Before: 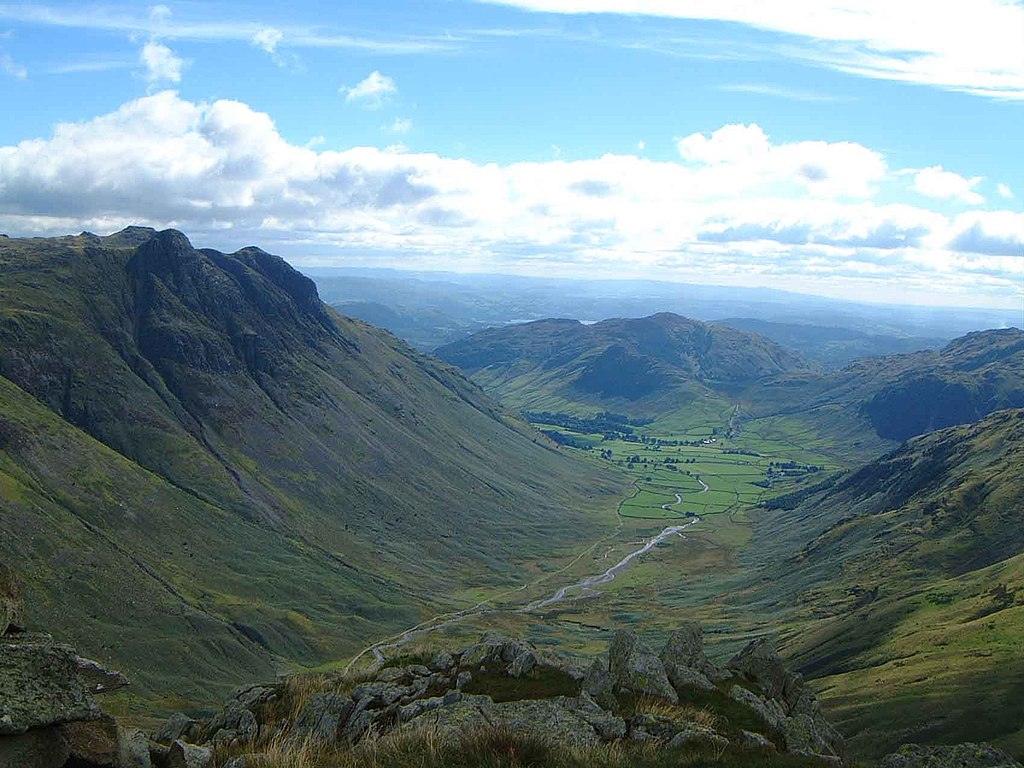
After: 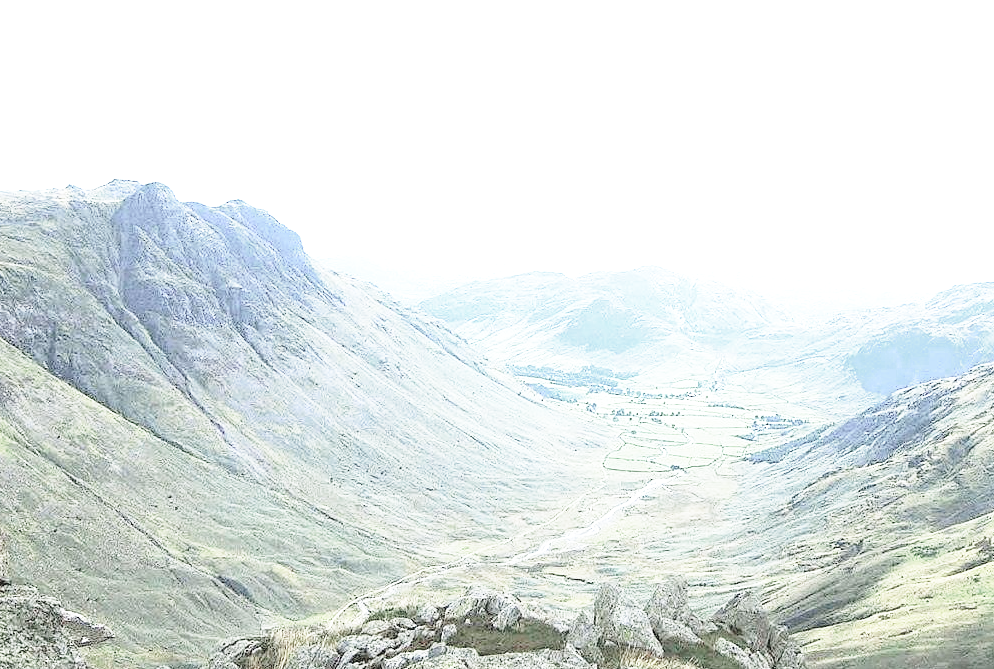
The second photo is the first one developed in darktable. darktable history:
base curve: curves: ch0 [(0, 0) (0.012, 0.01) (0.073, 0.168) (0.31, 0.711) (0.645, 0.957) (1, 1)], preserve colors none
color zones: curves: ch0 [(0, 0.466) (0.128, 0.466) (0.25, 0.5) (0.375, 0.456) (0.5, 0.5) (0.625, 0.5) (0.737, 0.652) (0.875, 0.5)]; ch1 [(0, 0.603) (0.125, 0.618) (0.261, 0.348) (0.372, 0.353) (0.497, 0.363) (0.611, 0.45) (0.731, 0.427) (0.875, 0.518) (0.998, 0.652)]; ch2 [(0, 0.559) (0.125, 0.451) (0.253, 0.564) (0.37, 0.578) (0.5, 0.466) (0.625, 0.471) (0.731, 0.471) (0.88, 0.485)]
crop: left 1.507%, top 6.147%, right 1.379%, bottom 6.637%
contrast brightness saturation: brightness 0.18, saturation -0.5
exposure: exposure 2 EV, compensate highlight preservation false
